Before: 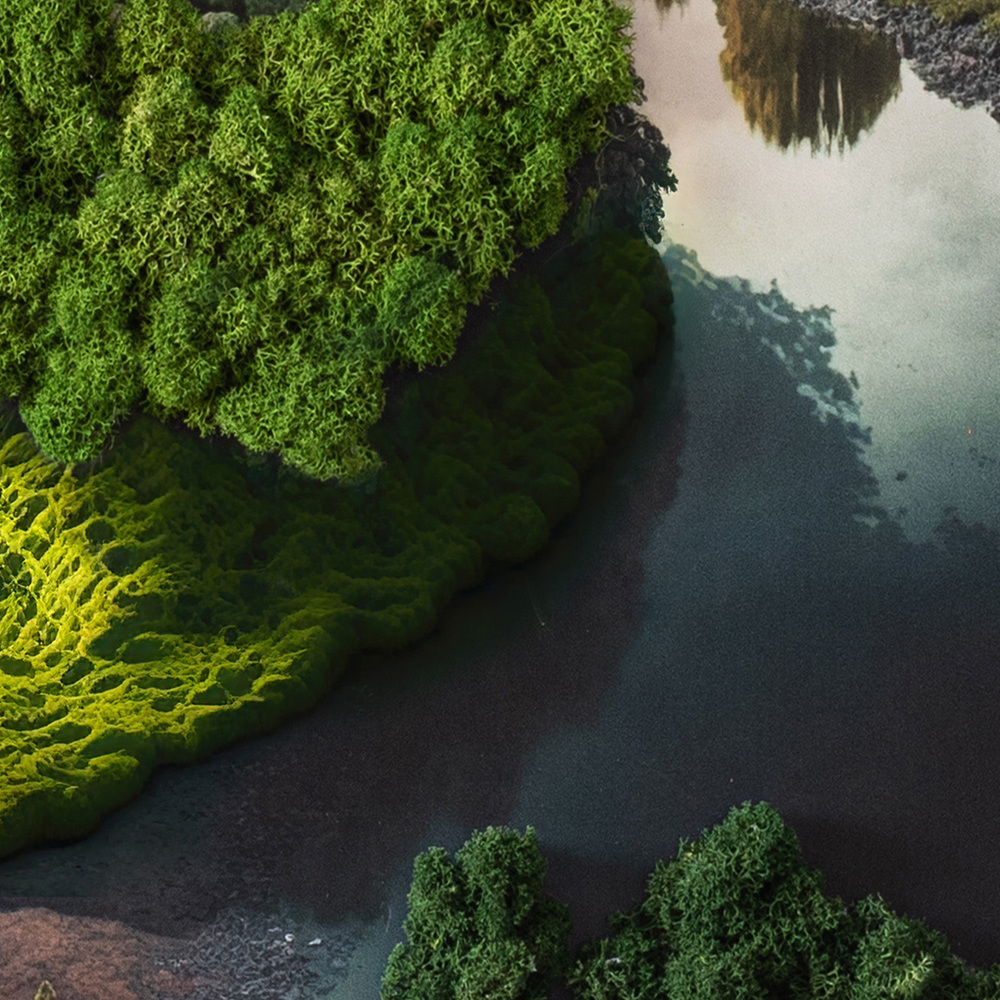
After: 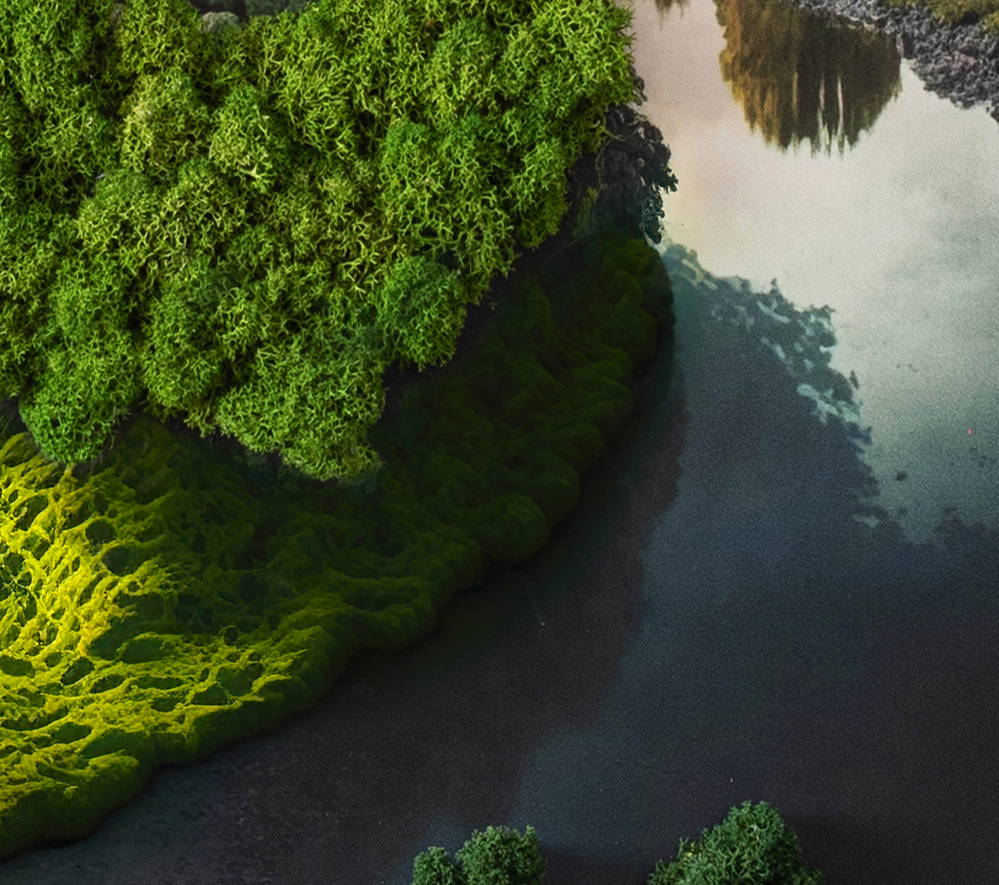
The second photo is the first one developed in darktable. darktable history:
contrast brightness saturation: saturation 0.1
crop and rotate: top 0%, bottom 11.49%
